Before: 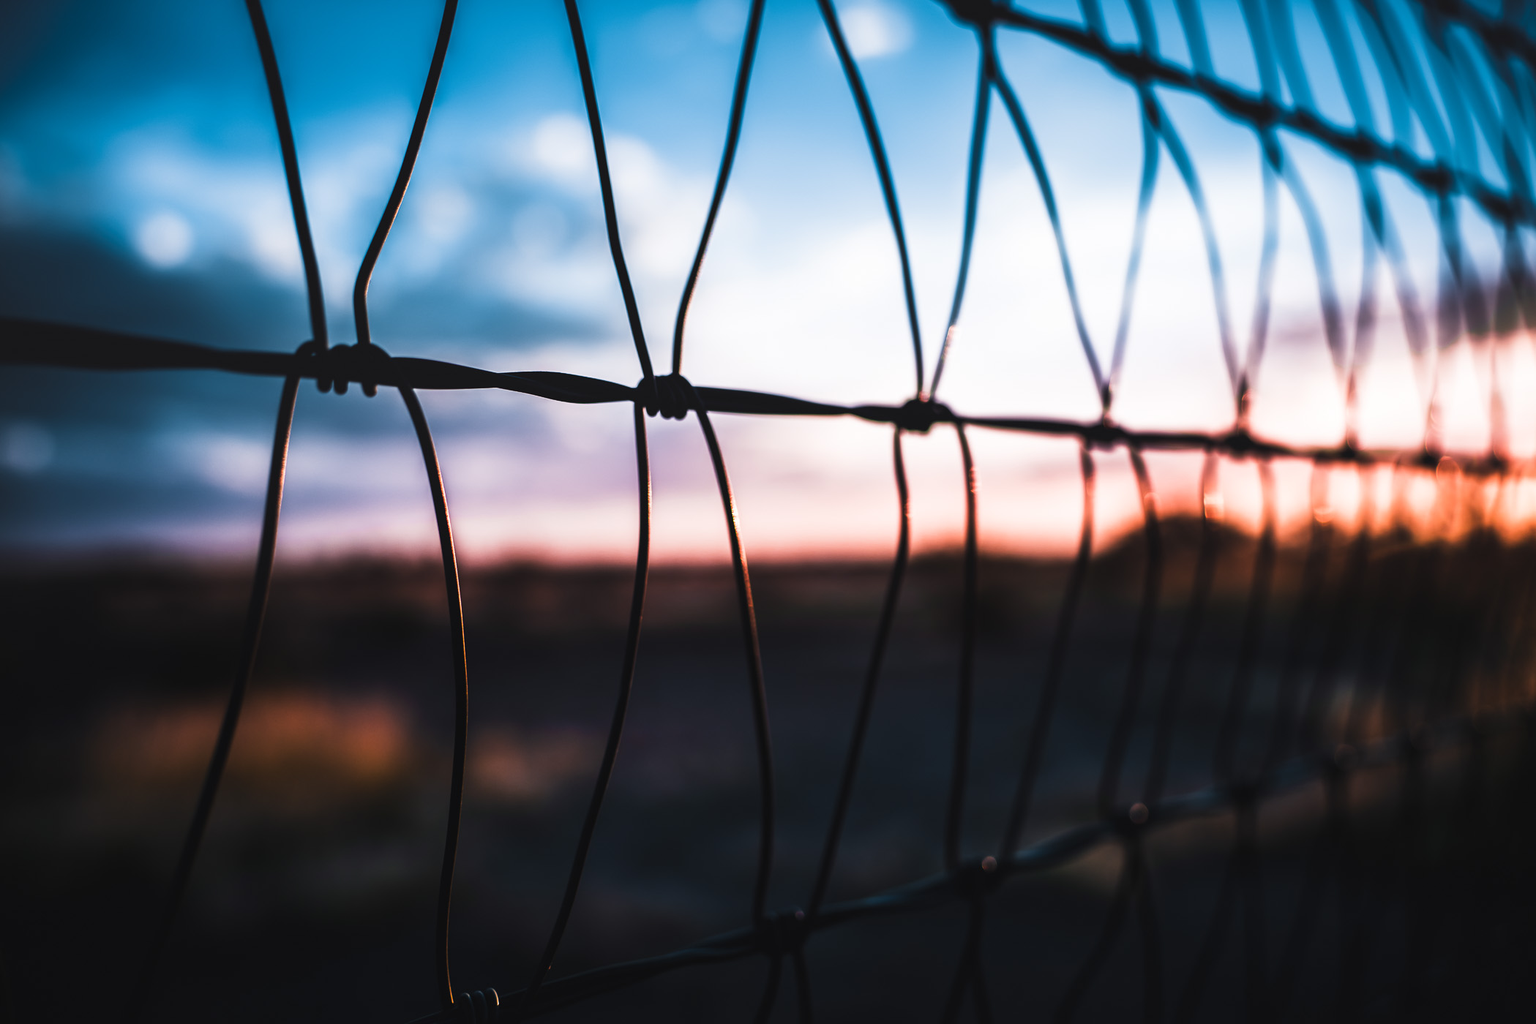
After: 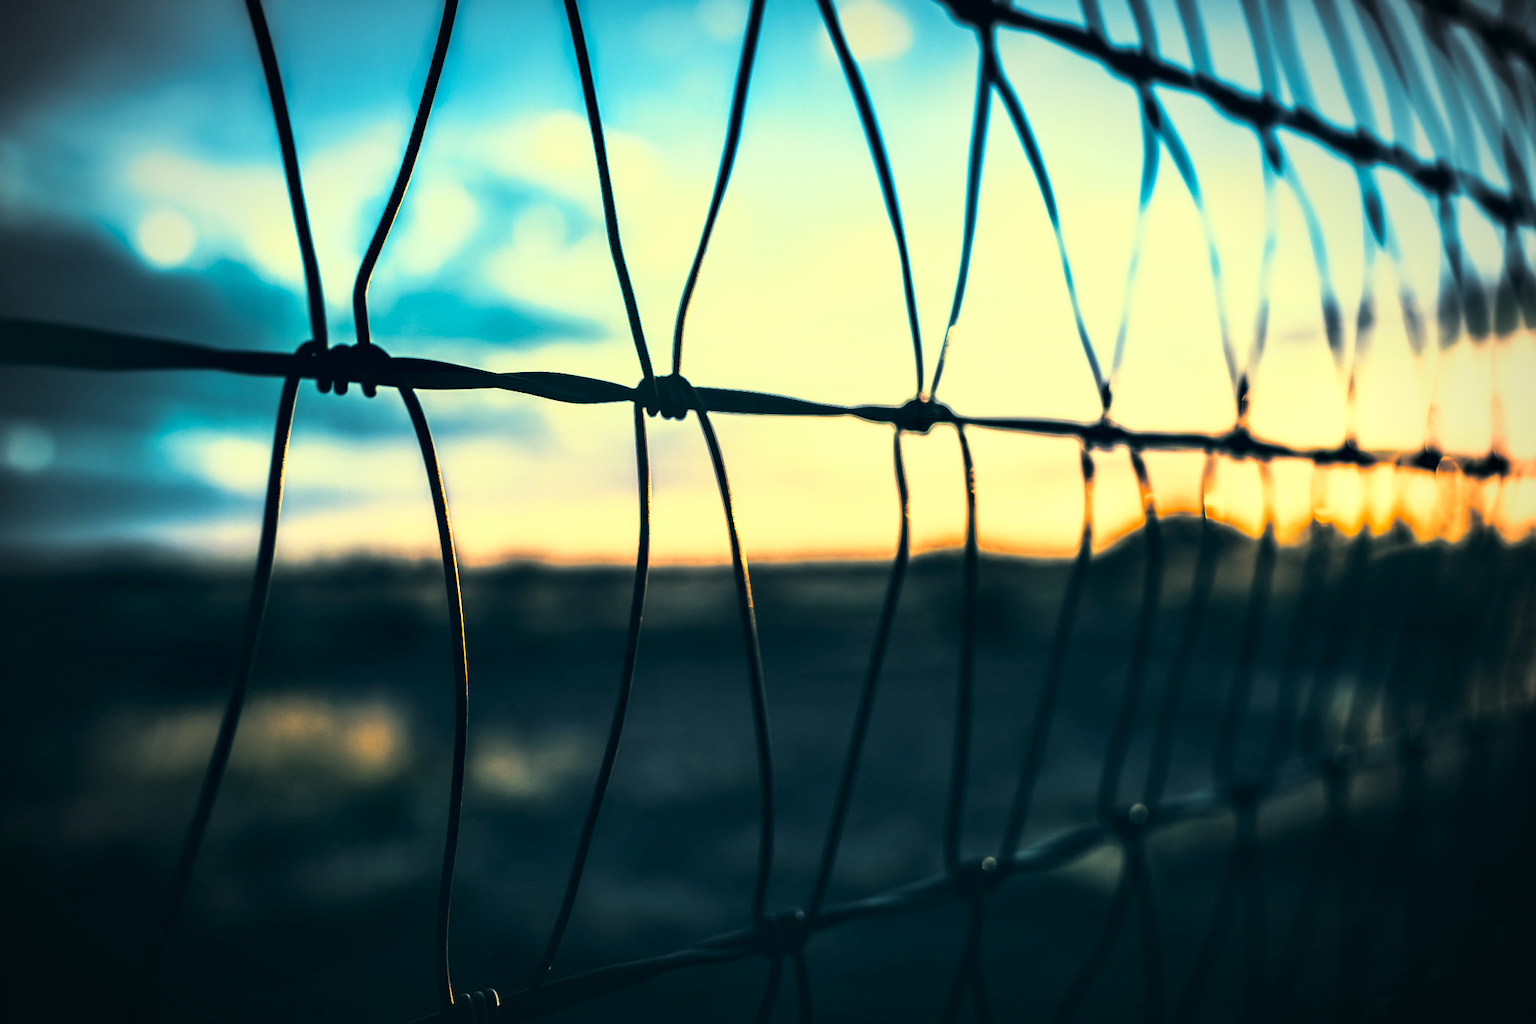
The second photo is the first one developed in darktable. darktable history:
contrast equalizer: y [[0.545, 0.572, 0.59, 0.59, 0.571, 0.545], [0.5 ×6], [0.5 ×6], [0 ×6], [0 ×6]]
split-toning: shadows › hue 43.2°, shadows › saturation 0, highlights › hue 50.4°, highlights › saturation 1
tone curve: curves: ch0 [(0, 0) (0.093, 0.104) (0.226, 0.291) (0.327, 0.431) (0.471, 0.648) (0.759, 0.926) (1, 1)], color space Lab, linked channels, preserve colors none
vignetting: automatic ratio true
color correction: highlights a* -15.58, highlights b* 40, shadows a* -40, shadows b* -26.18
